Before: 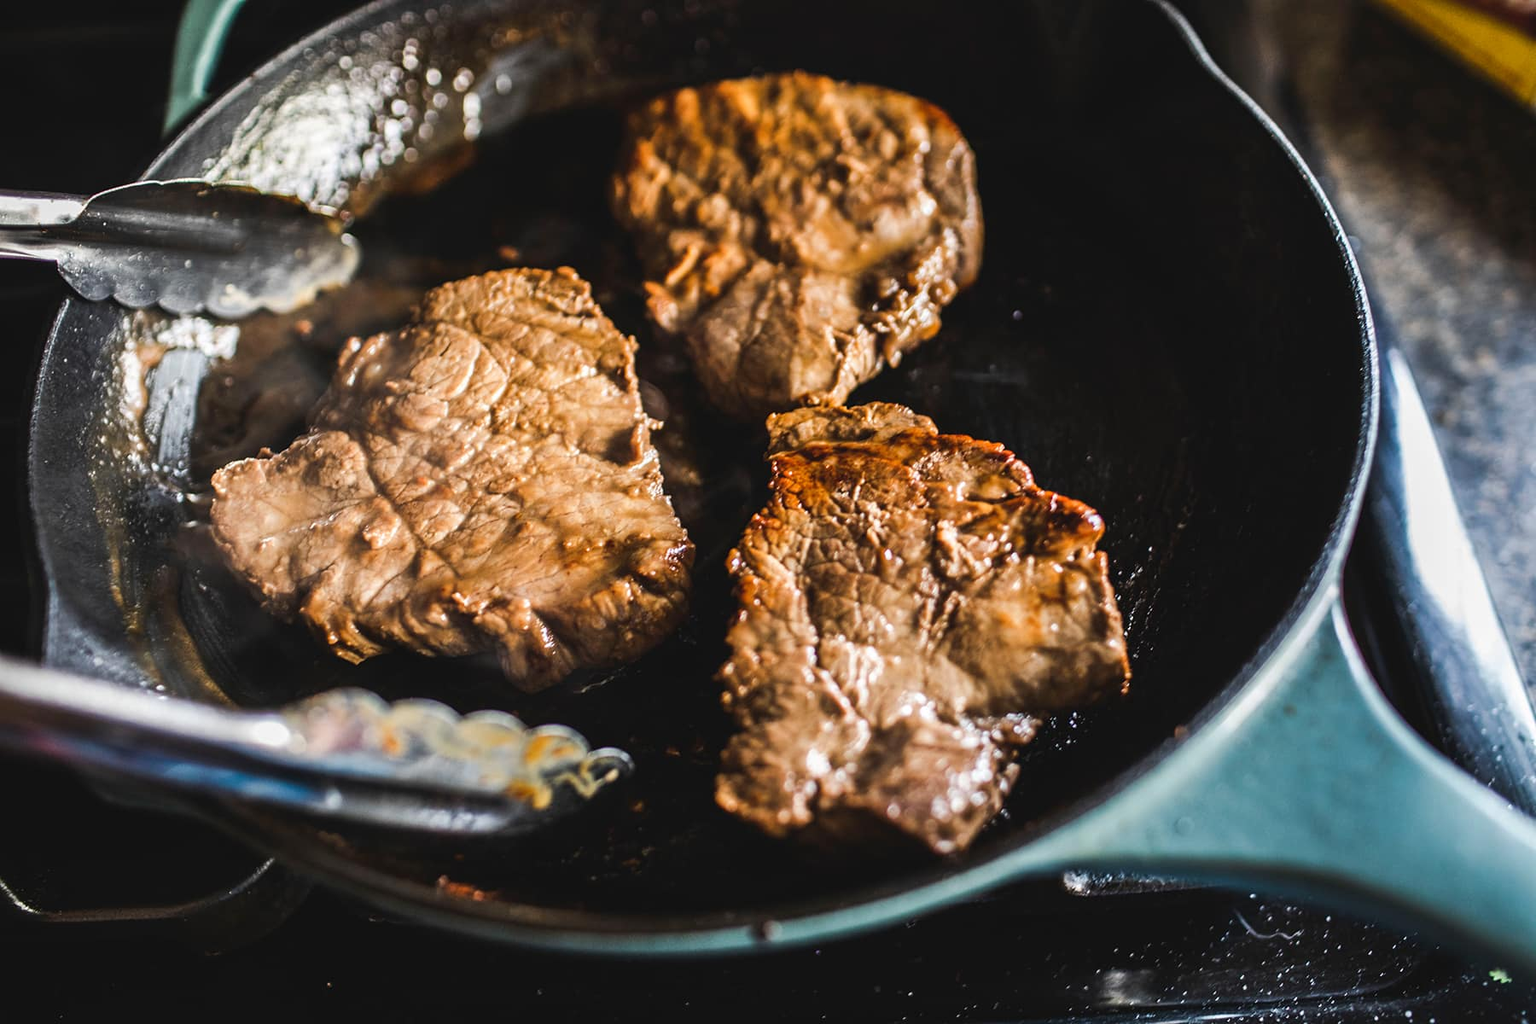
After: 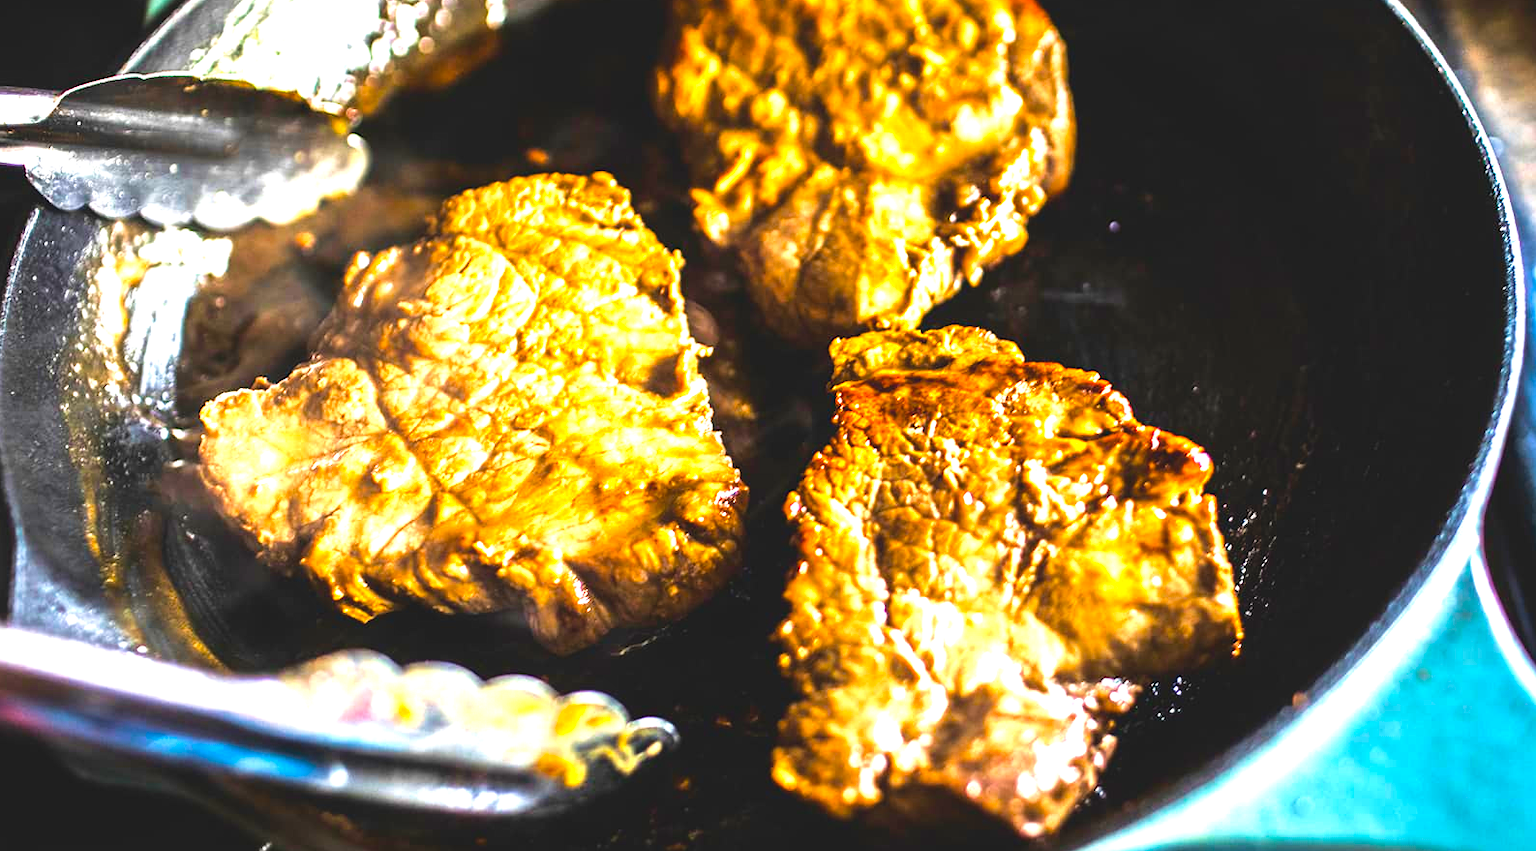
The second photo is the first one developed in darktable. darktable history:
crop and rotate: left 2.328%, top 11.305%, right 9.499%, bottom 15.298%
tone equalizer: -8 EV -0.732 EV, -7 EV -0.694 EV, -6 EV -0.577 EV, -5 EV -0.39 EV, -3 EV 0.385 EV, -2 EV 0.6 EV, -1 EV 0.697 EV, +0 EV 0.741 EV
contrast brightness saturation: contrast -0.094, brightness 0.048, saturation 0.081
color balance rgb: linear chroma grading › global chroma 15.569%, perceptual saturation grading › global saturation 8.825%, perceptual brilliance grading › global brilliance 29.436%, global vibrance 20%
velvia: on, module defaults
